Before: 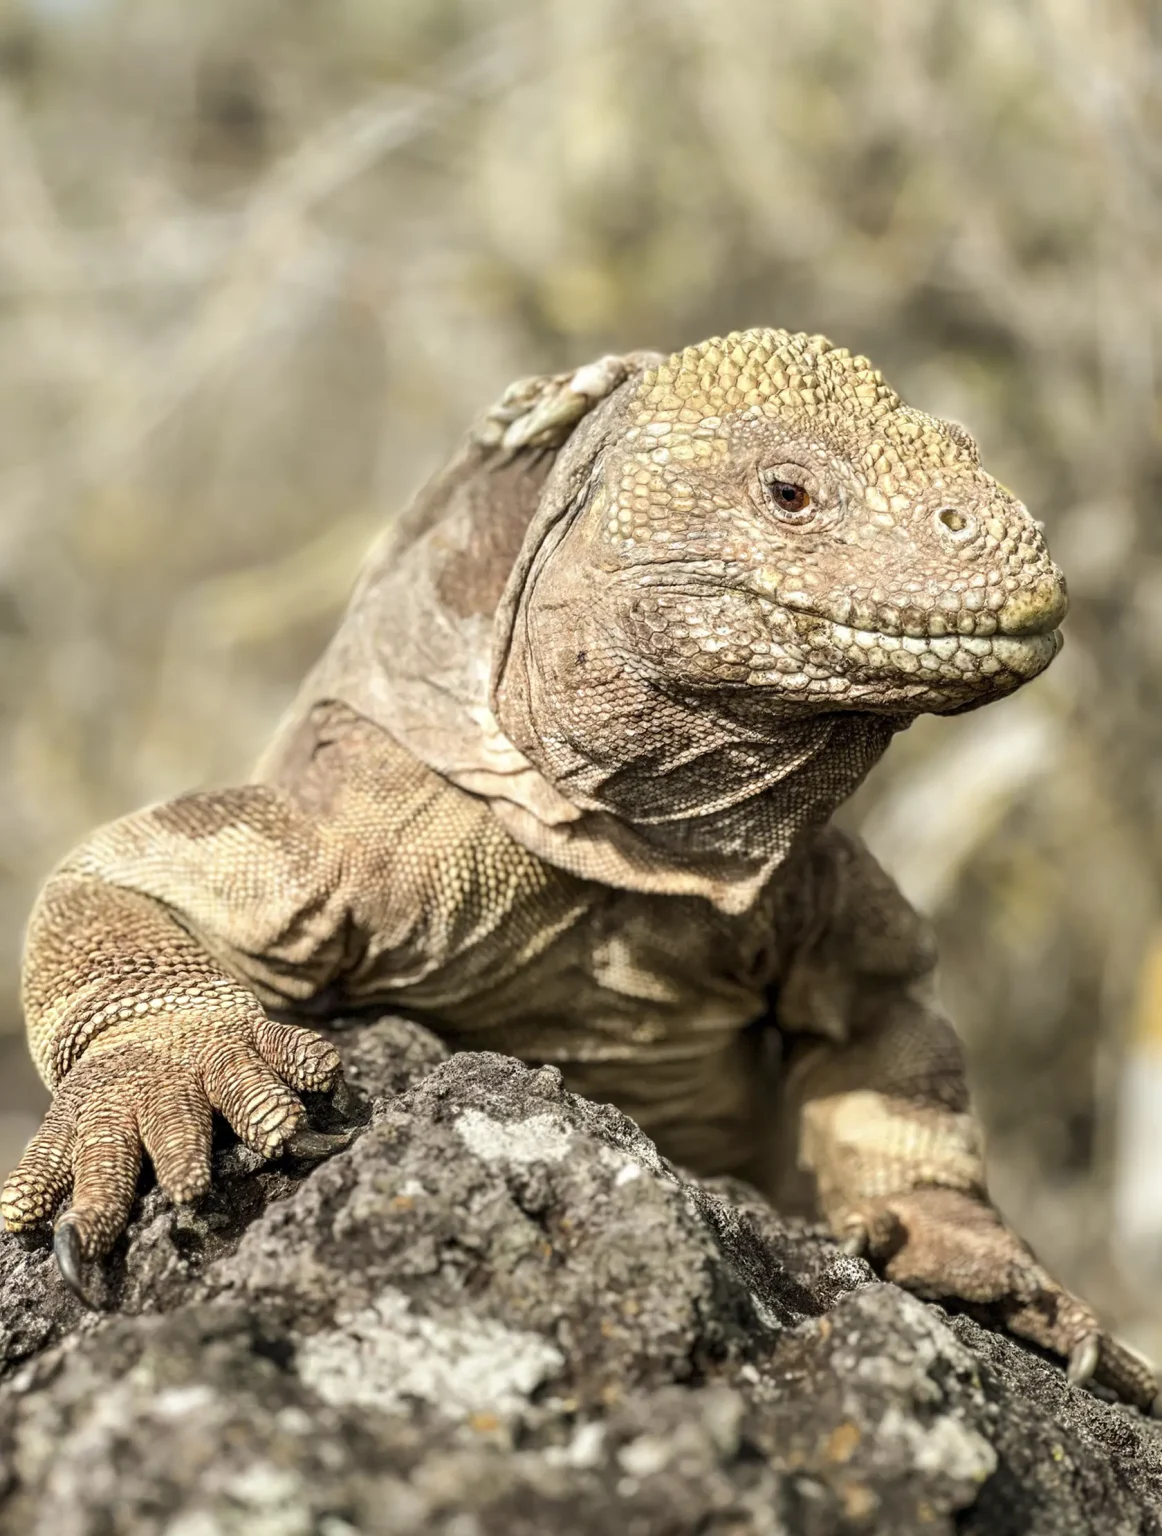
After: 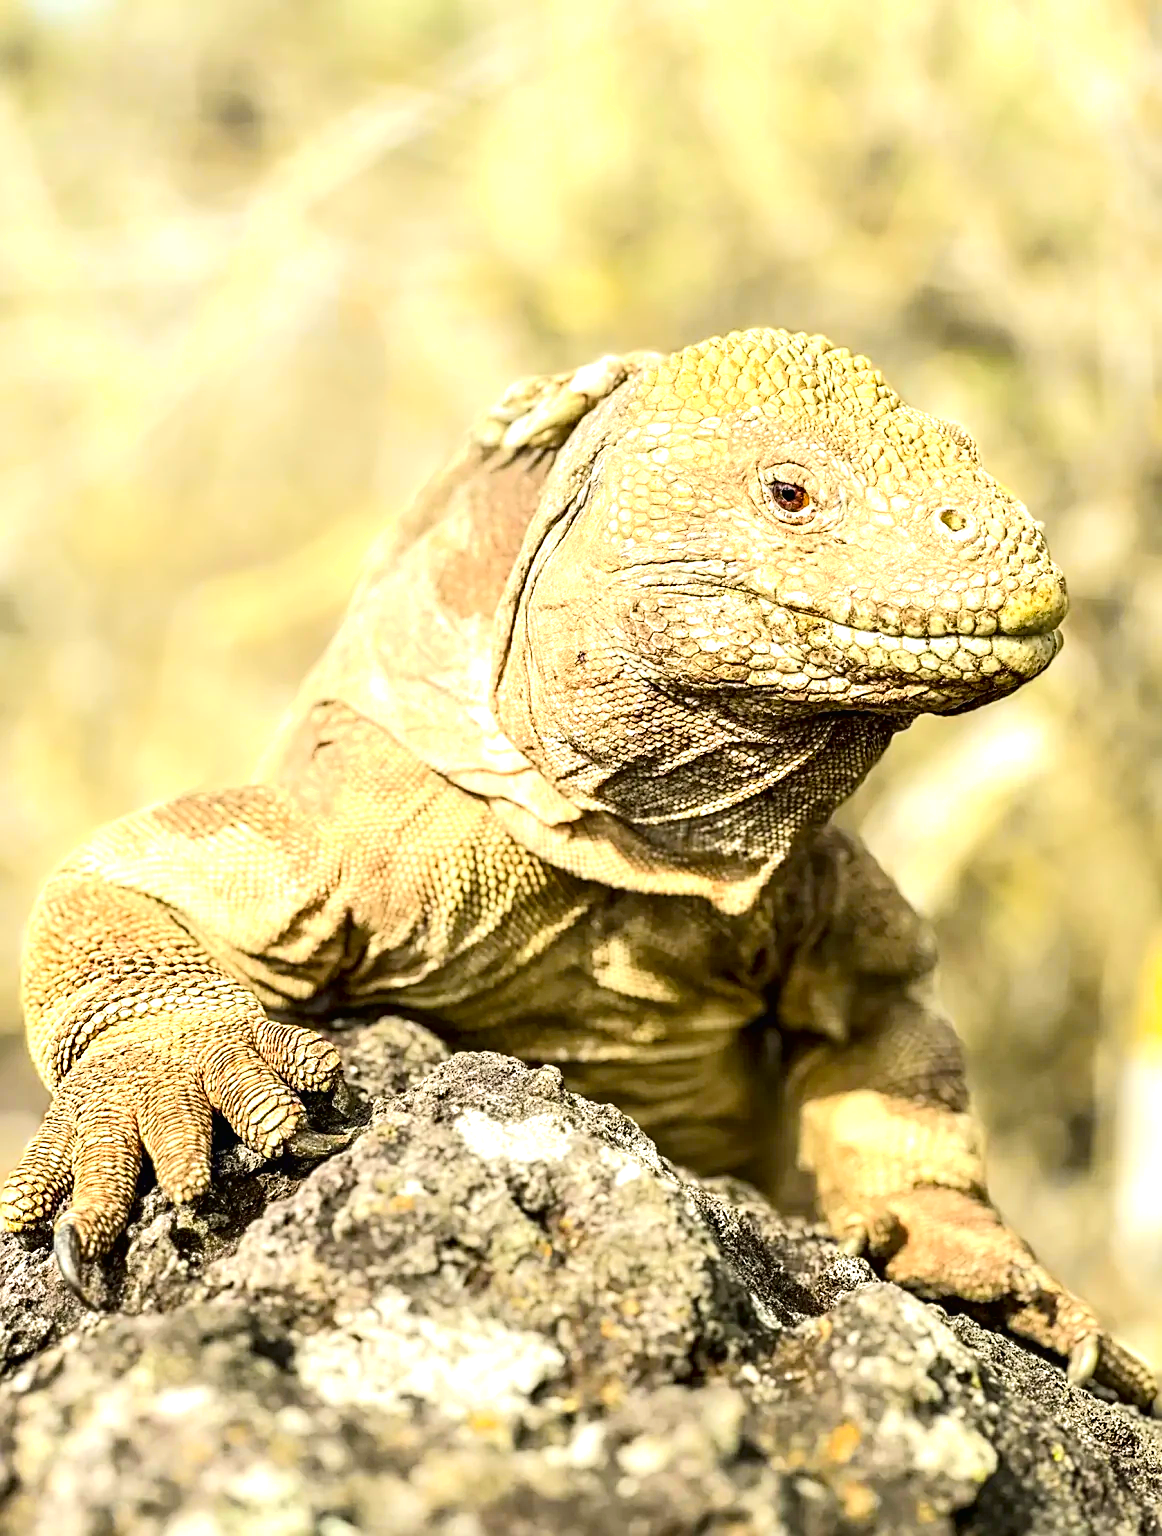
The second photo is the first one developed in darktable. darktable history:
shadows and highlights: shadows -30, highlights 30
sharpen: on, module defaults
tone curve: curves: ch0 [(0, 0.013) (0.054, 0.018) (0.205, 0.191) (0.289, 0.292) (0.39, 0.424) (0.493, 0.551) (0.666, 0.743) (0.795, 0.841) (1, 0.998)]; ch1 [(0, 0) (0.385, 0.343) (0.439, 0.415) (0.494, 0.495) (0.501, 0.501) (0.51, 0.509) (0.548, 0.554) (0.586, 0.601) (0.66, 0.687) (0.783, 0.804) (1, 1)]; ch2 [(0, 0) (0.304, 0.31) (0.403, 0.399) (0.441, 0.428) (0.47, 0.469) (0.498, 0.496) (0.524, 0.538) (0.566, 0.579) (0.633, 0.665) (0.7, 0.711) (1, 1)], color space Lab, independent channels, preserve colors none
exposure: black level correction 0, exposure 0.9 EV, compensate highlight preservation false
color balance rgb: linear chroma grading › global chroma 15%, perceptual saturation grading › global saturation 30%
